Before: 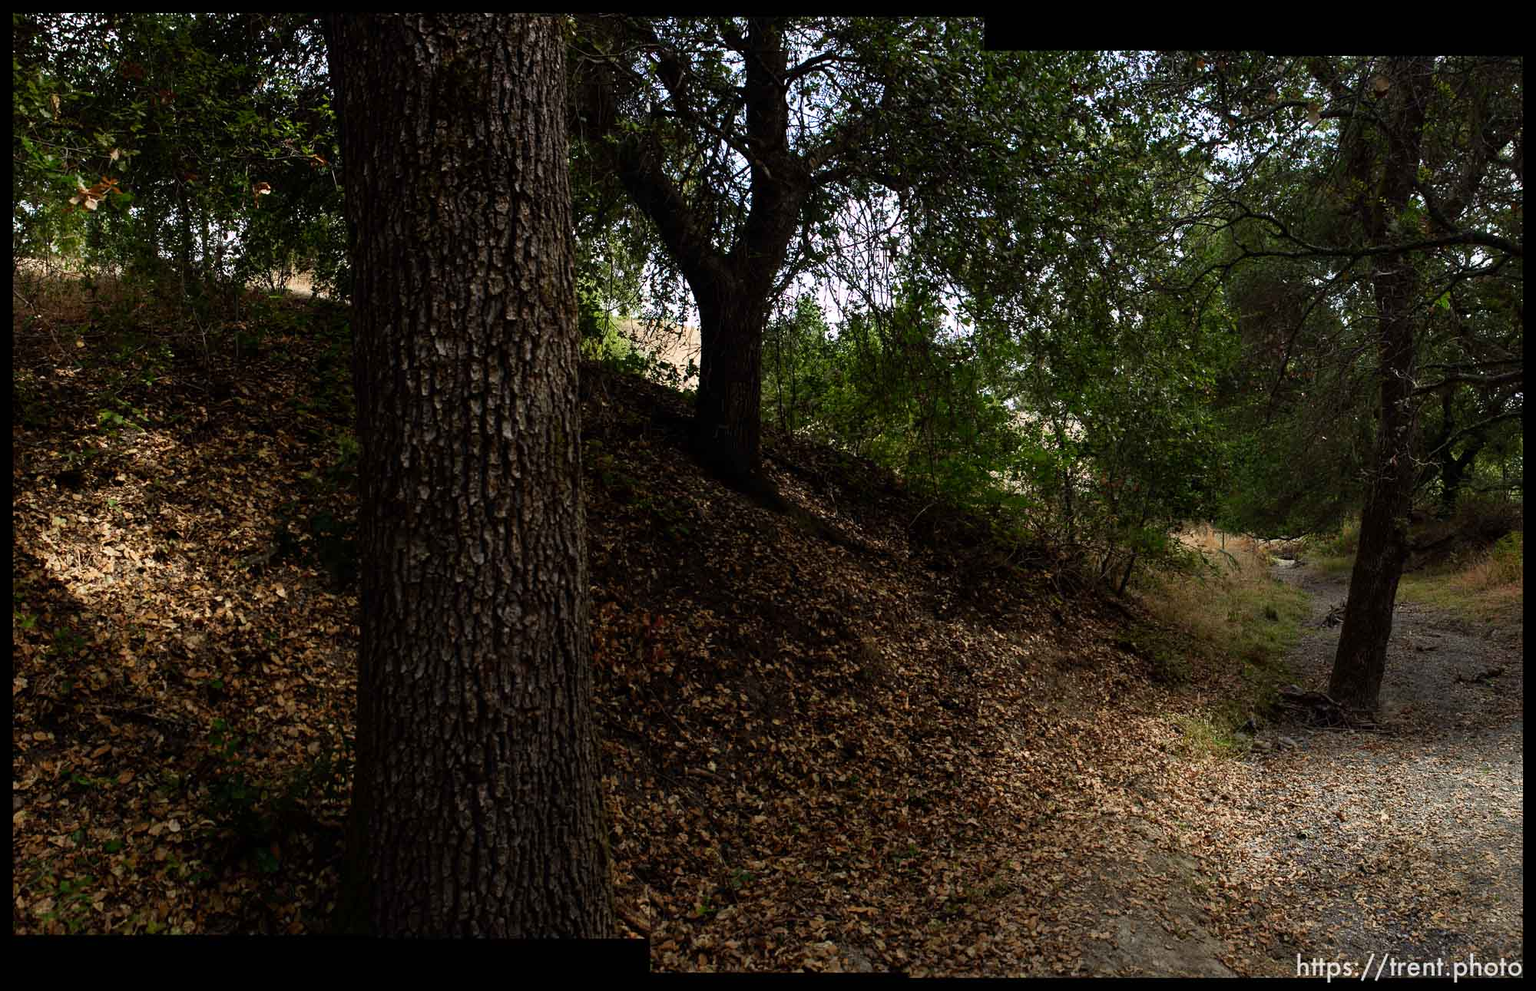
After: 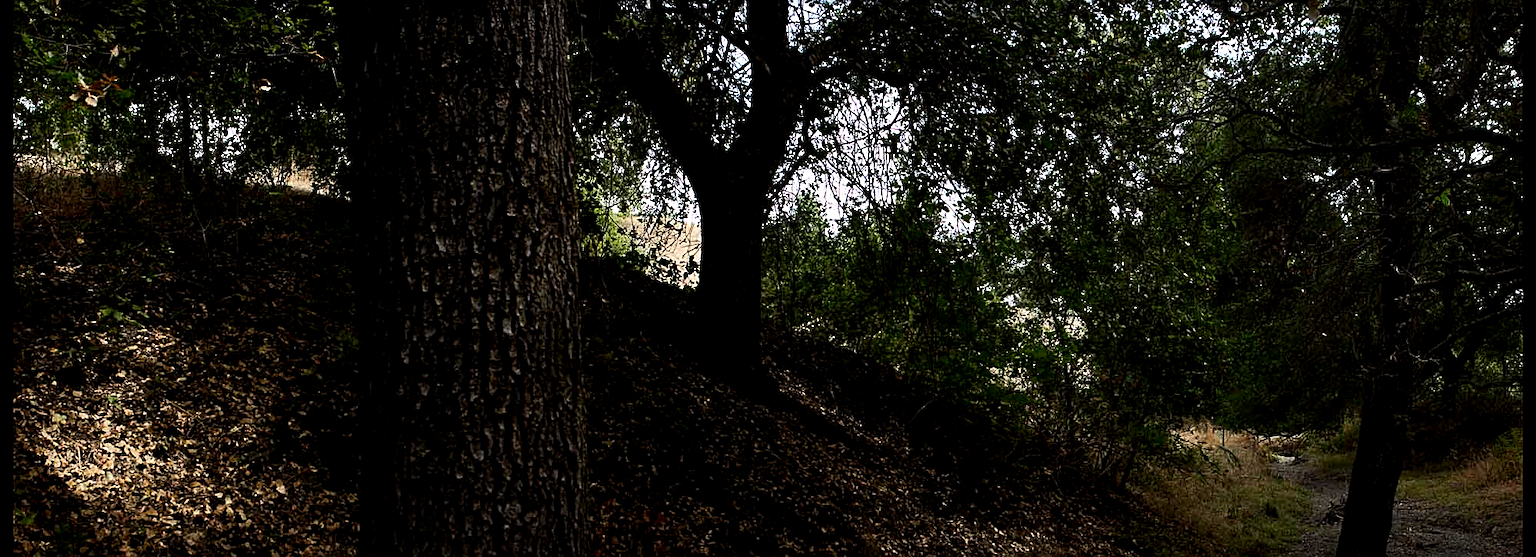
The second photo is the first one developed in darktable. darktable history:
crop and rotate: top 10.474%, bottom 33.267%
tone equalizer: -8 EV -0.727 EV, -7 EV -0.727 EV, -6 EV -0.585 EV, -5 EV -0.405 EV, -3 EV 0.396 EV, -2 EV 0.6 EV, -1 EV 0.676 EV, +0 EV 0.778 EV, edges refinement/feathering 500, mask exposure compensation -1.57 EV, preserve details no
exposure: black level correction 0.009, exposure -0.61 EV, compensate highlight preservation false
levels: levels [0, 0.492, 0.984]
sharpen: on, module defaults
